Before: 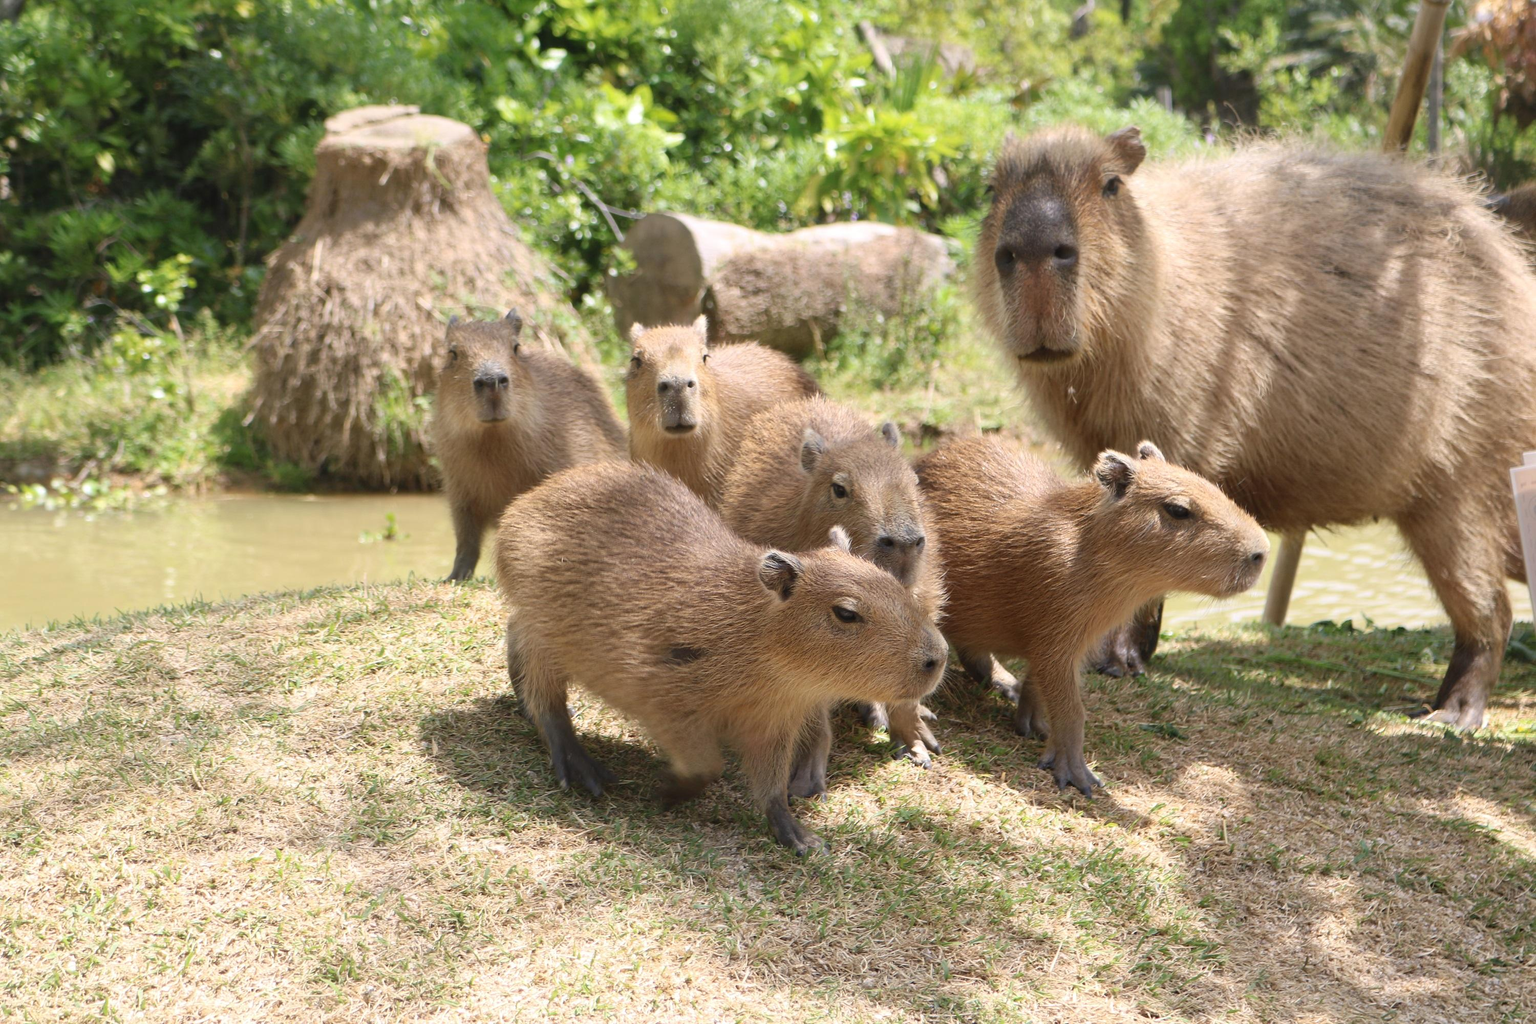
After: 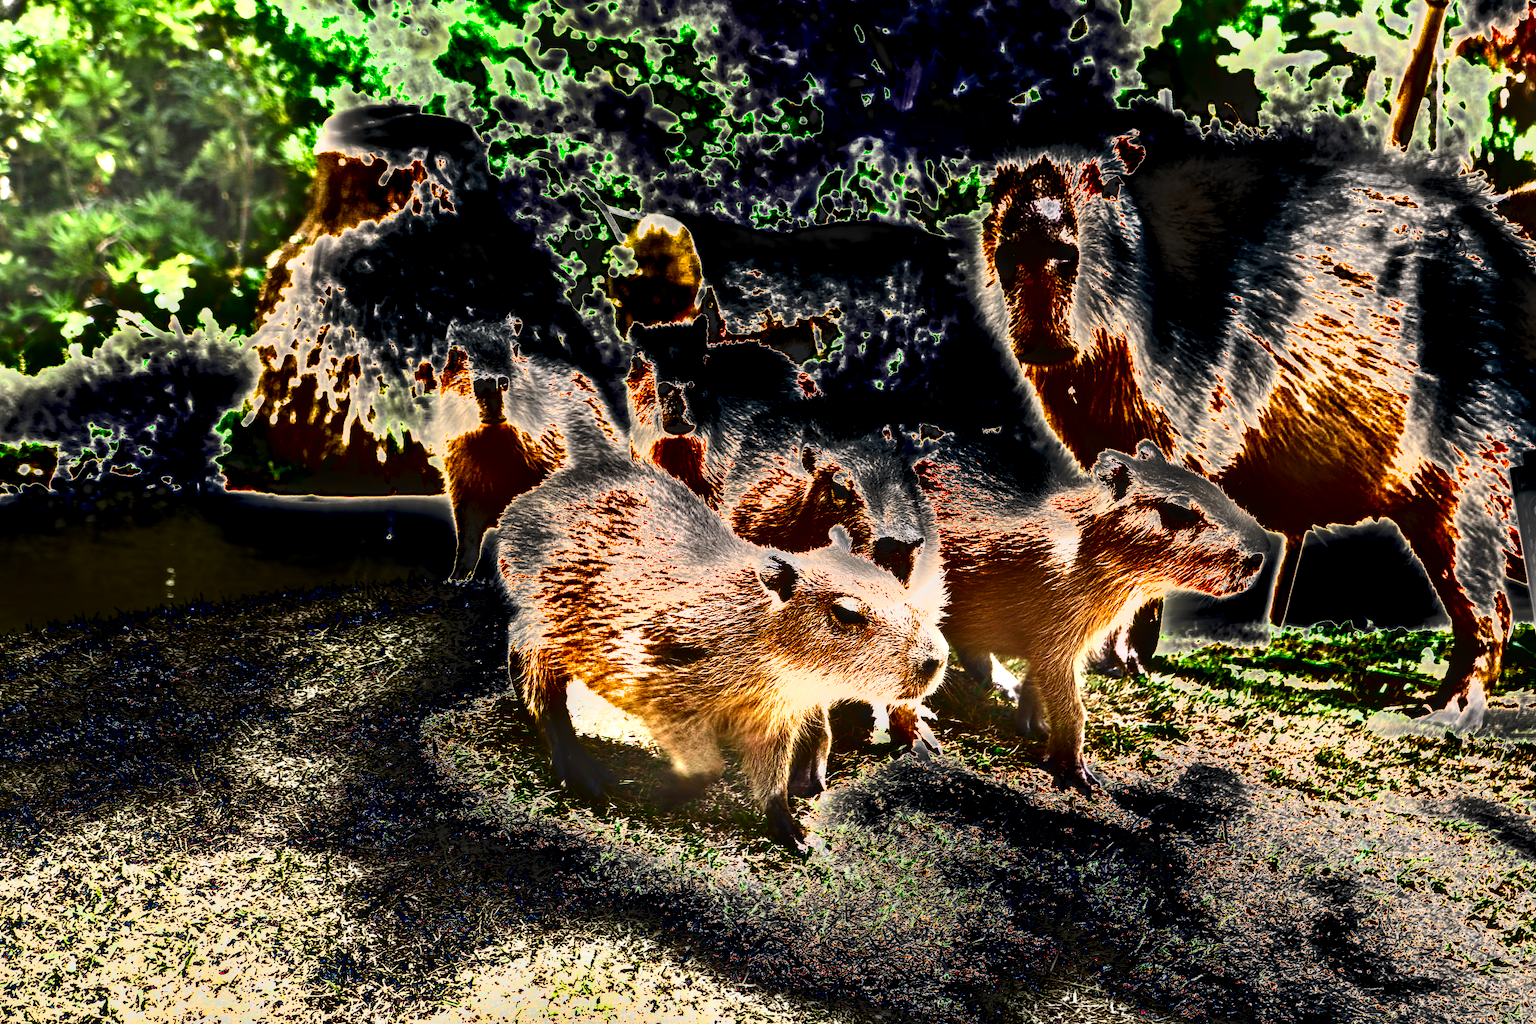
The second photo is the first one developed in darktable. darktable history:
exposure: black level correction 0, exposure 2.108 EV, compensate highlight preservation false
local contrast: on, module defaults
color balance rgb: power › chroma 0.229%, power › hue 62.76°, perceptual saturation grading › global saturation 0.113%, perceptual brilliance grading › highlights 12.978%, perceptual brilliance grading › mid-tones 7.539%, perceptual brilliance grading › shadows -17.133%
shadows and highlights: shadows 24.28, highlights -76.82, soften with gaussian
